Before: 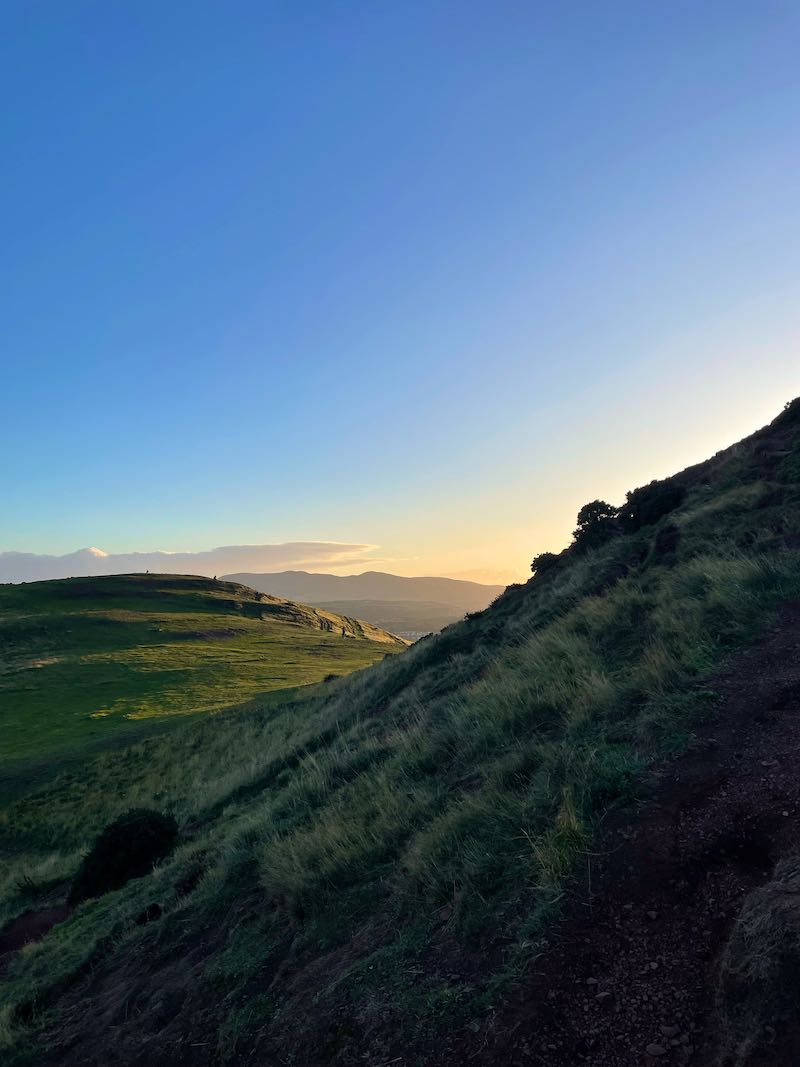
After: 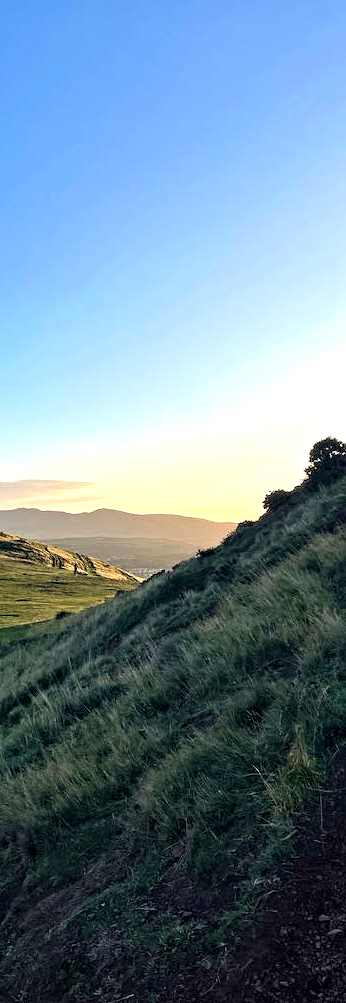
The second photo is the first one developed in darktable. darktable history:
contrast equalizer: y [[0.502, 0.517, 0.543, 0.576, 0.611, 0.631], [0.5 ×6], [0.5 ×6], [0 ×6], [0 ×6]]
crop: left 33.535%, top 5.996%, right 23.097%
exposure: black level correction 0, exposure 0.701 EV, compensate highlight preservation false
